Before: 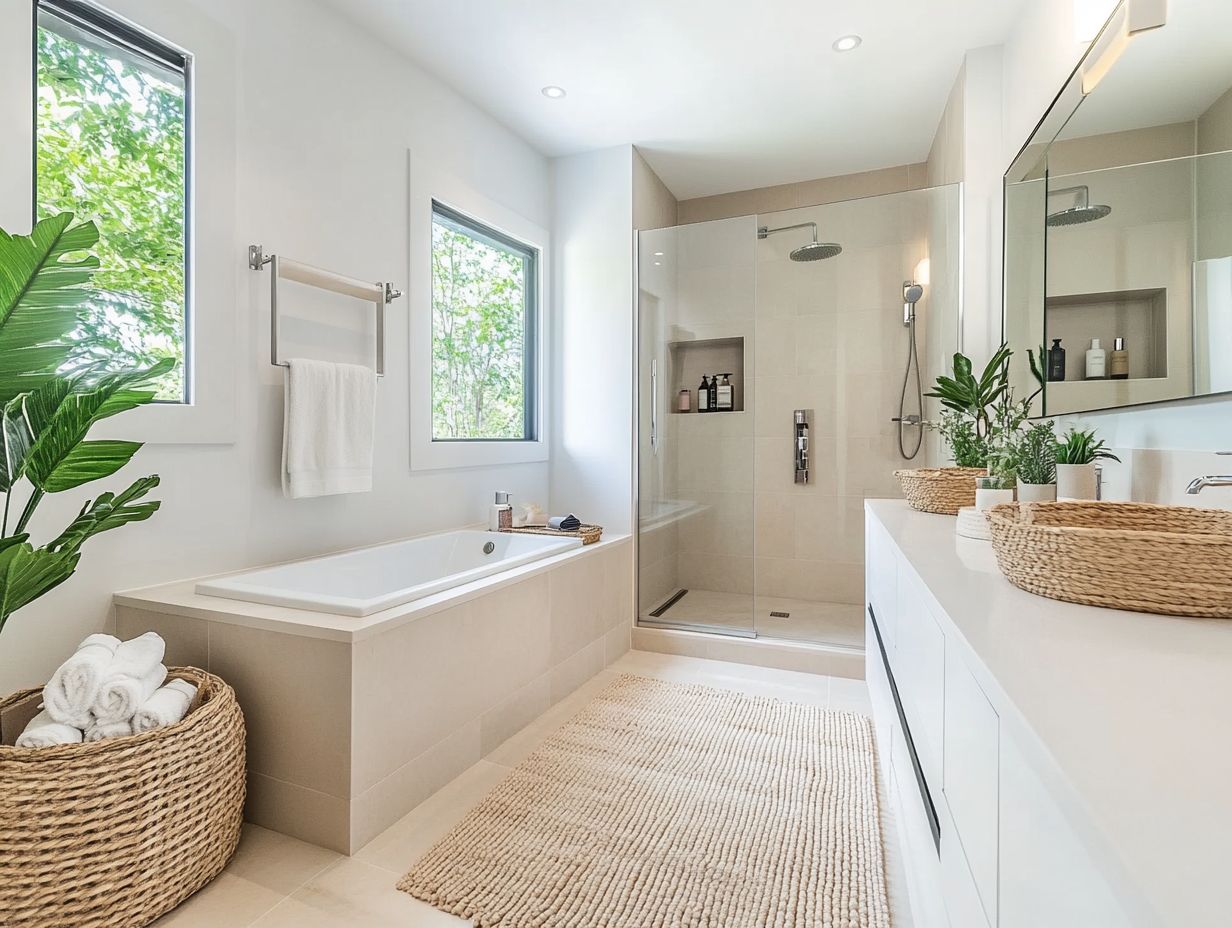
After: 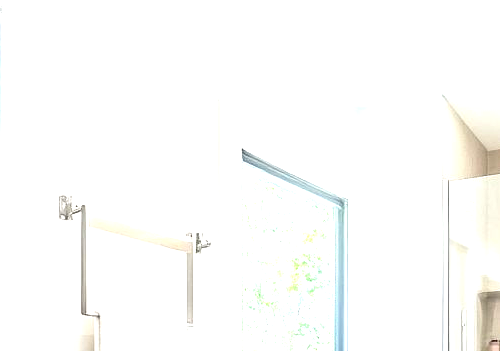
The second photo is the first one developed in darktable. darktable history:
exposure: black level correction 0.001, exposure 1.398 EV, compensate exposure bias true, compensate highlight preservation false
crop: left 15.452%, top 5.459%, right 43.956%, bottom 56.62%
